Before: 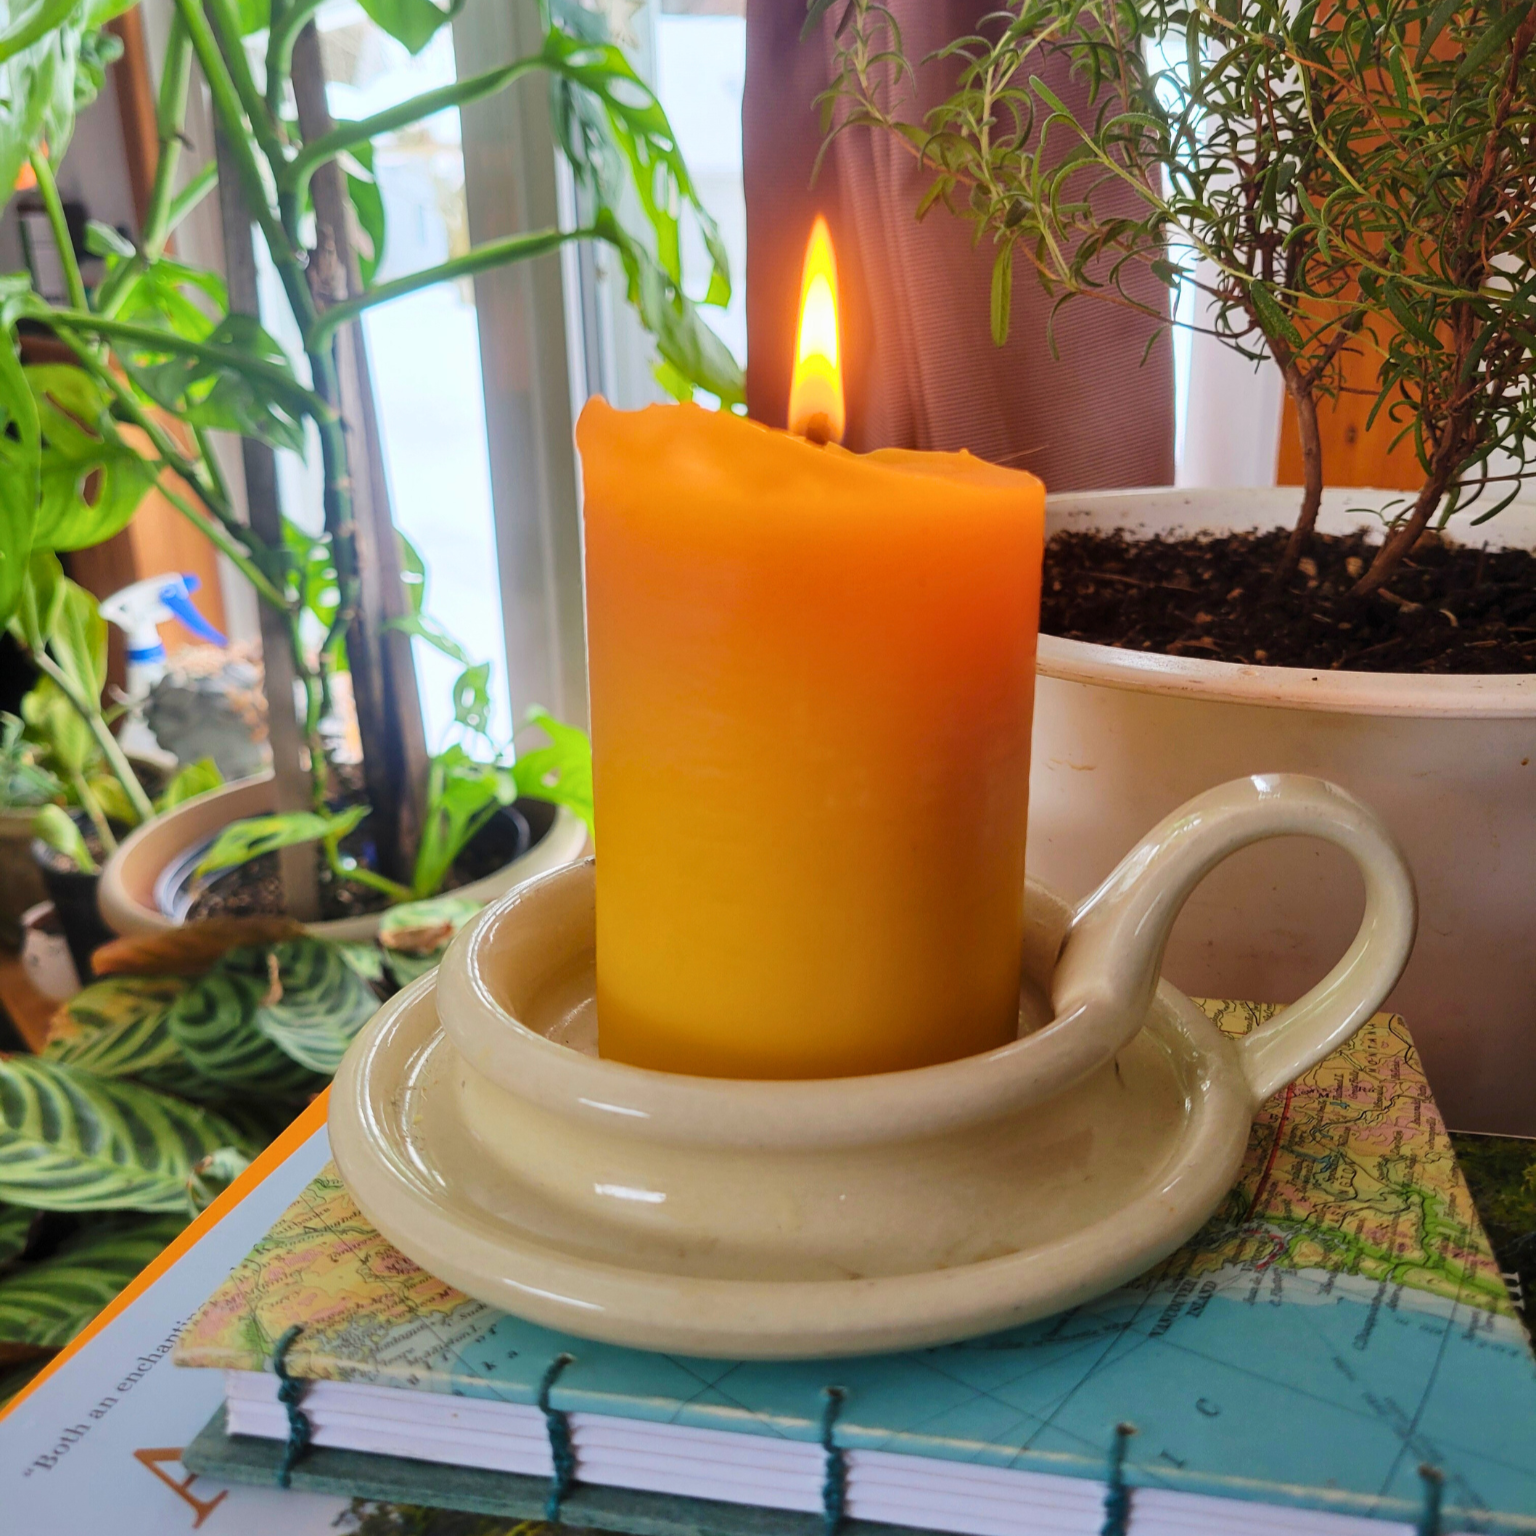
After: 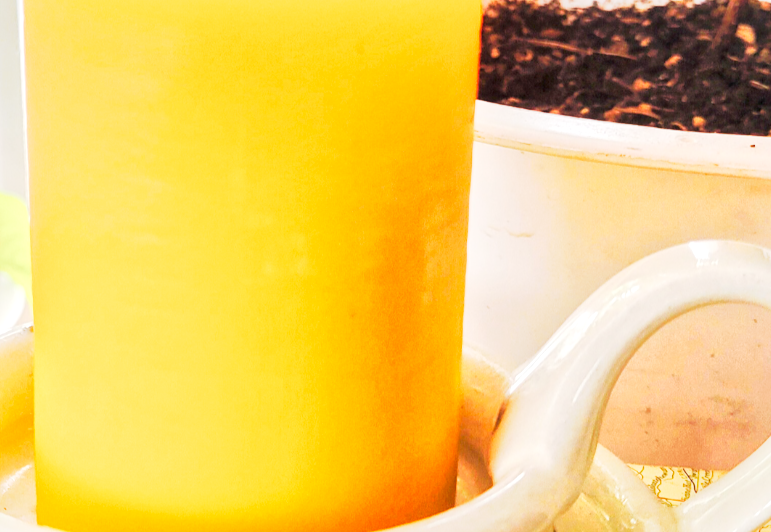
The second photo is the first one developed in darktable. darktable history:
exposure: black level correction 0, exposure 1.55 EV, compensate exposure bias true, compensate highlight preservation false
tone curve: curves: ch0 [(0, 0) (0.003, 0.003) (0.011, 0.013) (0.025, 0.028) (0.044, 0.05) (0.069, 0.078) (0.1, 0.113) (0.136, 0.153) (0.177, 0.2) (0.224, 0.271) (0.277, 0.374) (0.335, 0.47) (0.399, 0.574) (0.468, 0.688) (0.543, 0.79) (0.623, 0.859) (0.709, 0.919) (0.801, 0.957) (0.898, 0.978) (1, 1)], preserve colors none
crop: left 36.607%, top 34.735%, right 13.146%, bottom 30.611%
global tonemap: drago (1, 100), detail 1
